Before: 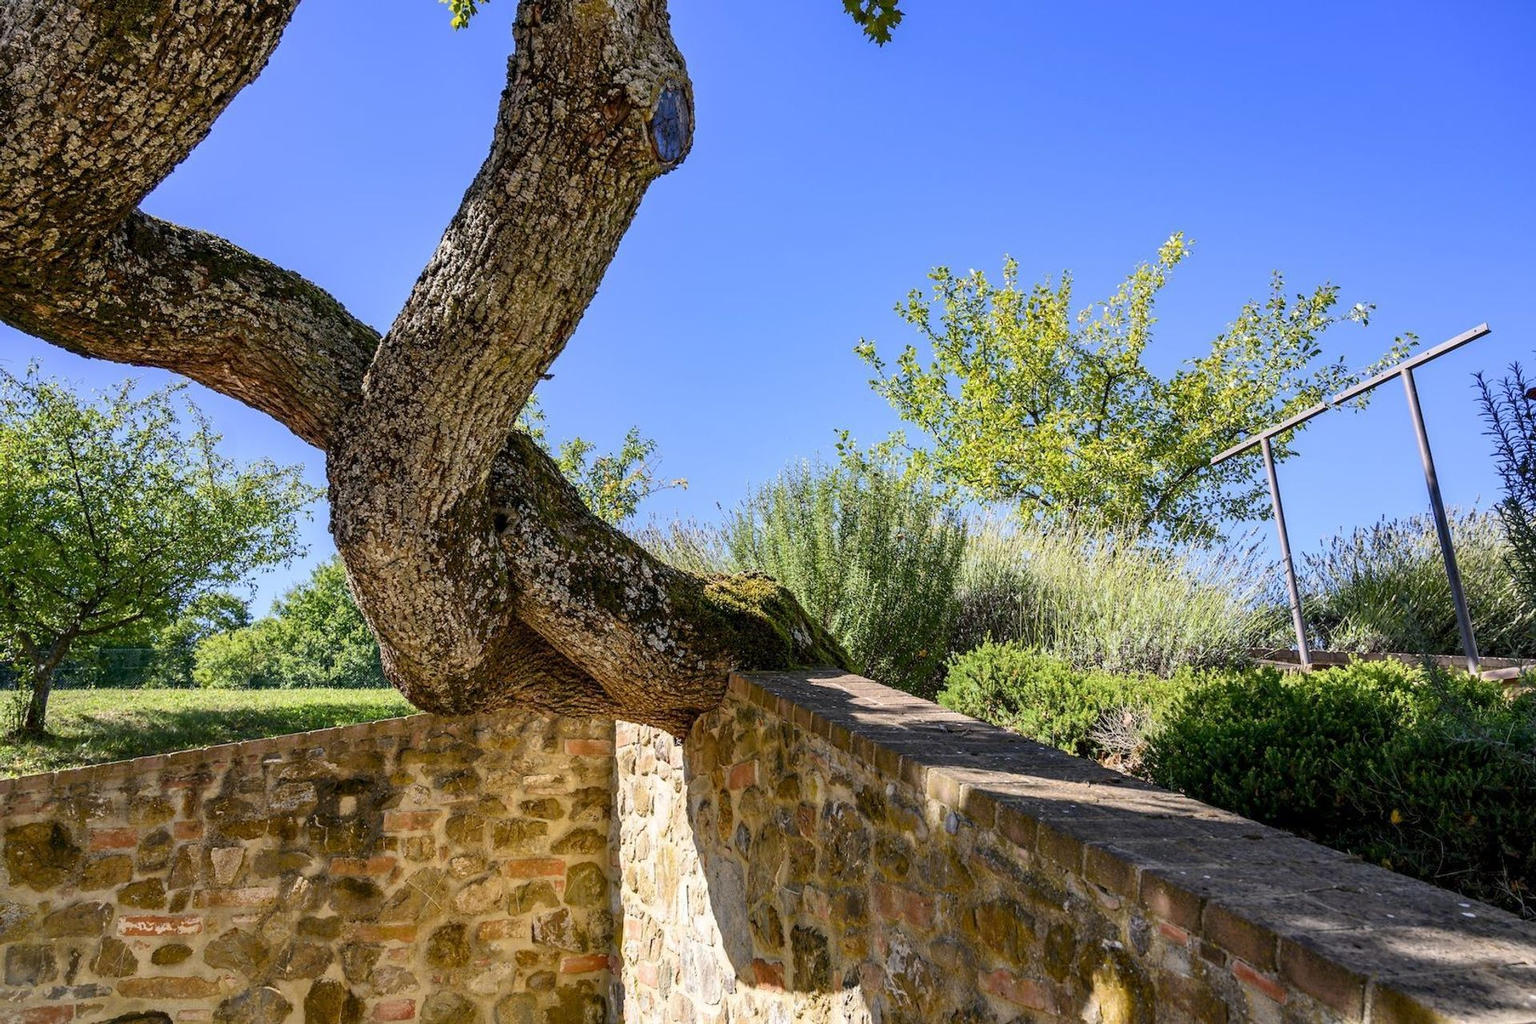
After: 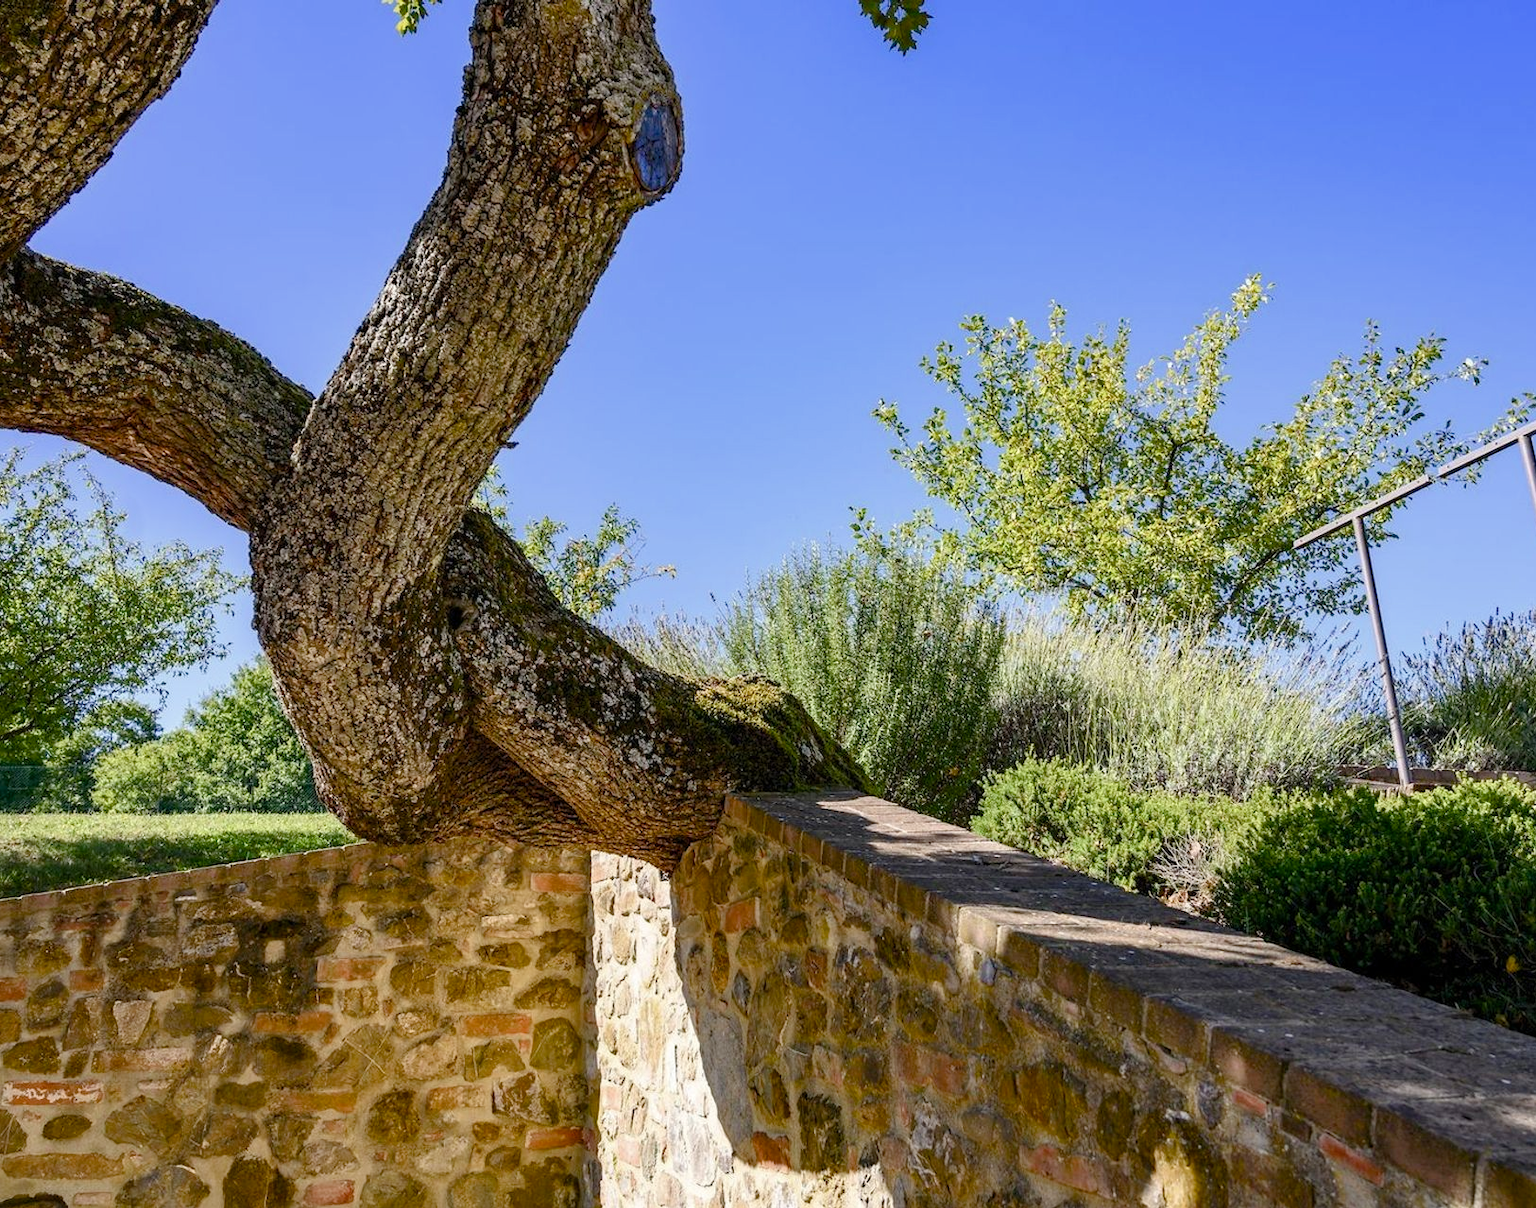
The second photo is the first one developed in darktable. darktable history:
color balance rgb: linear chroma grading › global chroma -15.566%, perceptual saturation grading › global saturation 20%, perceptual saturation grading › highlights -25.877%, perceptual saturation grading › shadows 50.011%
crop: left 7.51%, right 7.785%
